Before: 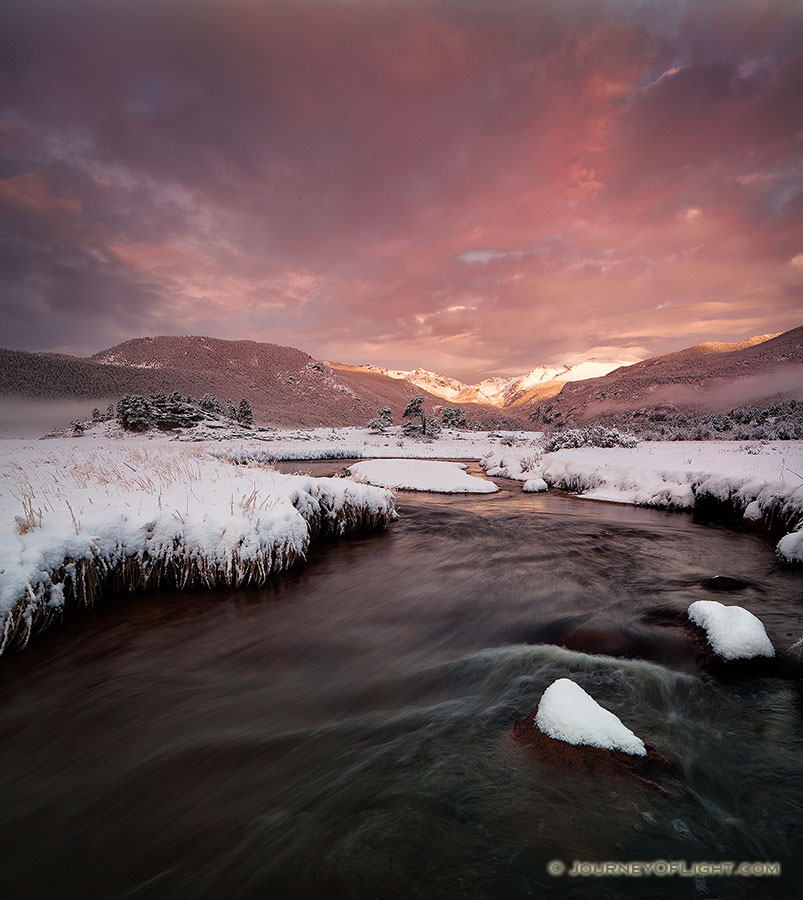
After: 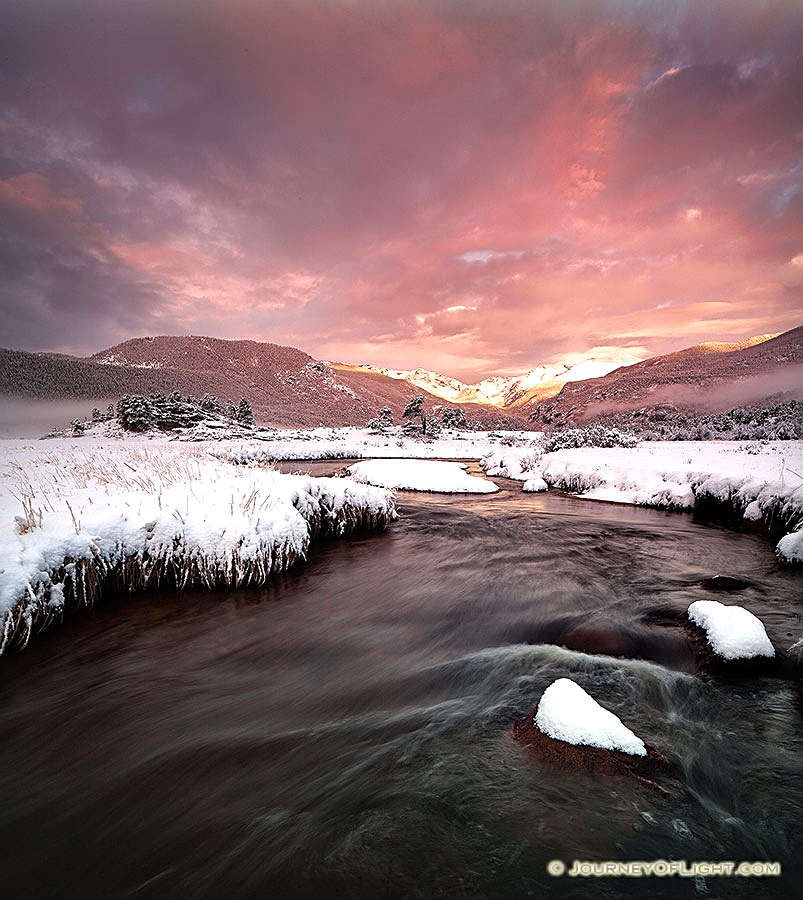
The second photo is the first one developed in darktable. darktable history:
sharpen: on, module defaults
shadows and highlights: soften with gaussian
tone equalizer: -8 EV -0.781 EV, -7 EV -0.721 EV, -6 EV -0.582 EV, -5 EV -0.384 EV, -3 EV 0.368 EV, -2 EV 0.6 EV, -1 EV 0.698 EV, +0 EV 0.766 EV, smoothing diameter 24.84%, edges refinement/feathering 11.44, preserve details guided filter
